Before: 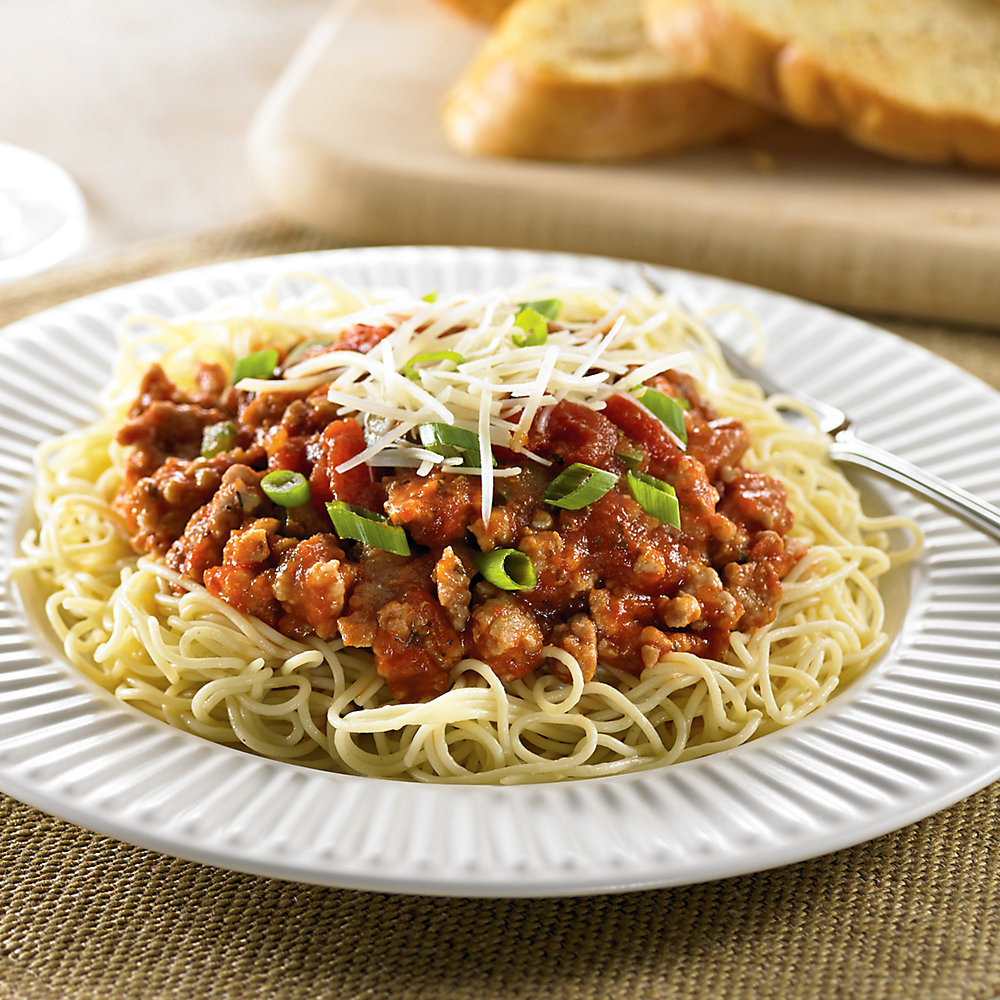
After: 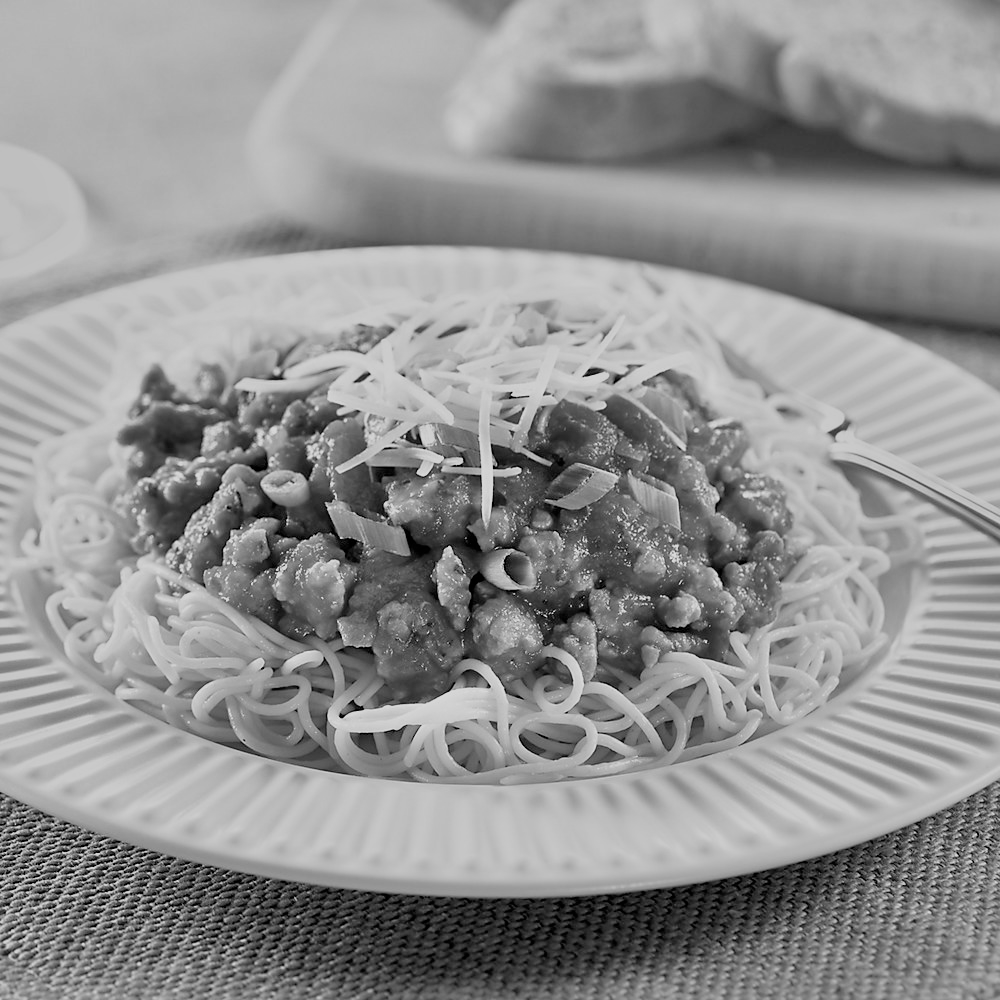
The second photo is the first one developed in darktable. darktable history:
color correction: highlights a* -0.482, highlights b* 9.48, shadows a* -9.48, shadows b* 0.803
rotate and perspective: crop left 0, crop top 0
filmic rgb: black relative exposure -6.59 EV, white relative exposure 4.71 EV, hardness 3.13, contrast 0.805
shadows and highlights: shadows 43.71, white point adjustment -1.46, soften with gaussian
exposure: exposure 0.722 EV, compensate highlight preservation false
monochrome: a 26.22, b 42.67, size 0.8
color balance rgb: linear chroma grading › shadows 19.44%, linear chroma grading › highlights 3.42%, linear chroma grading › mid-tones 10.16%
white balance: red 1.009, blue 0.985
